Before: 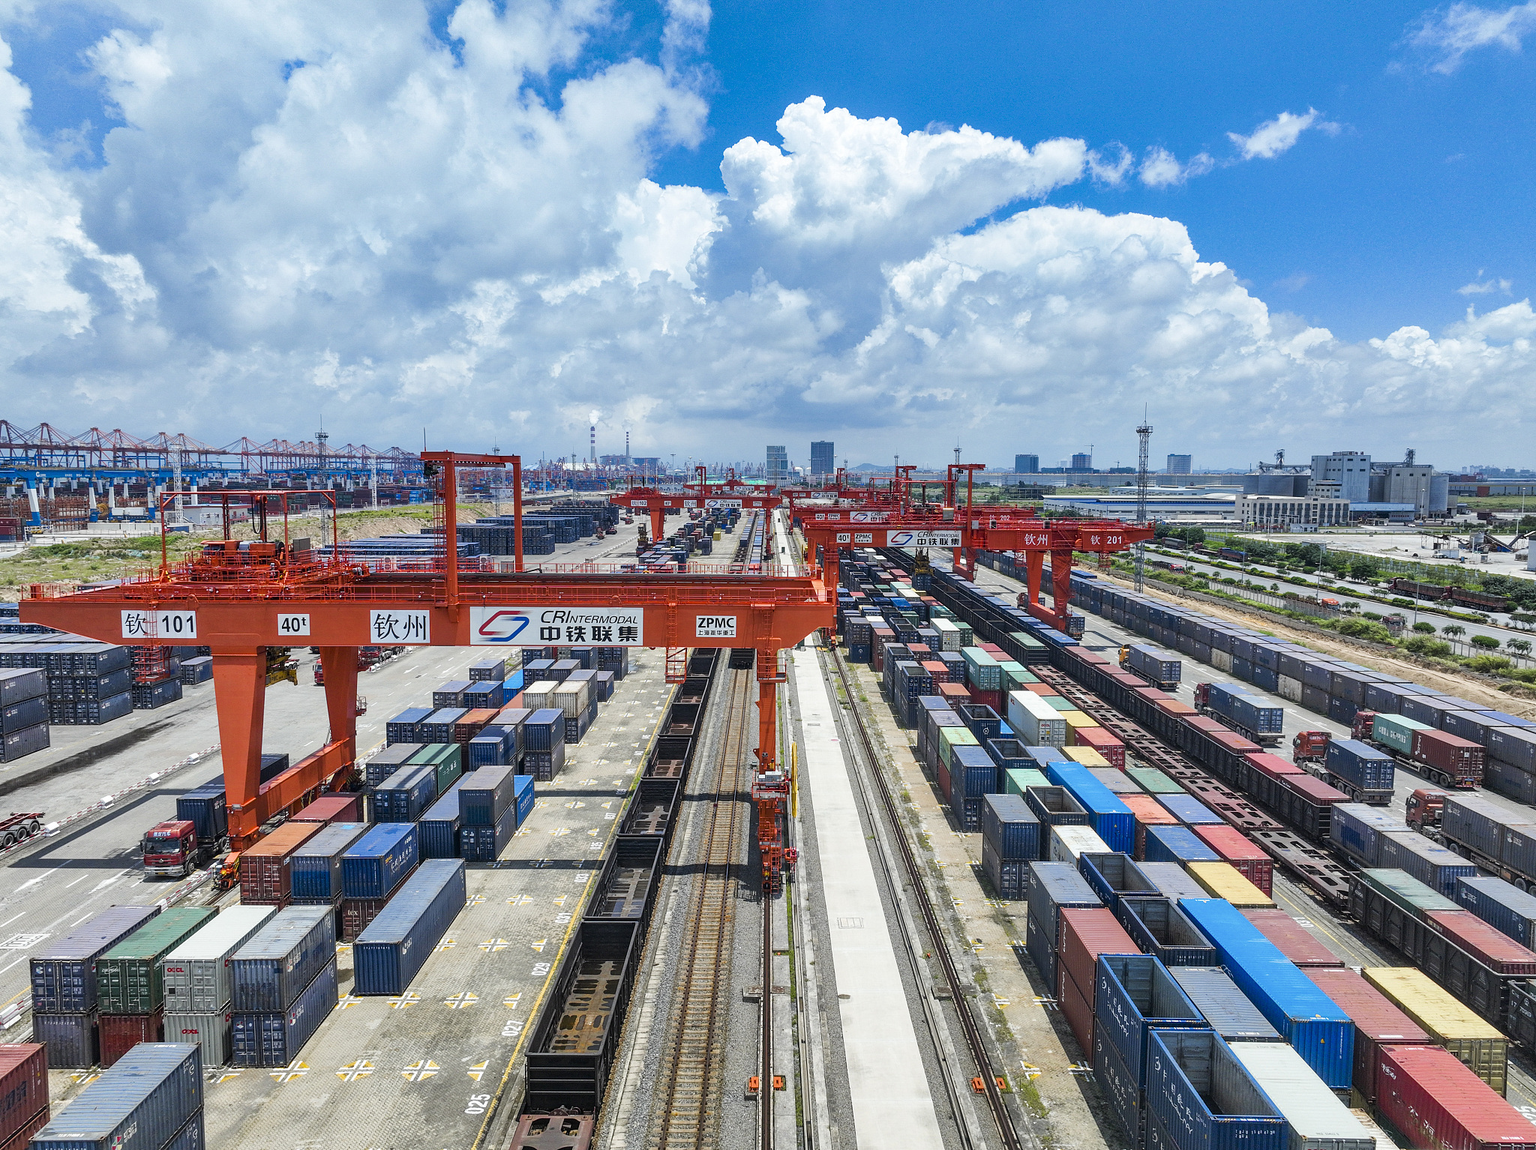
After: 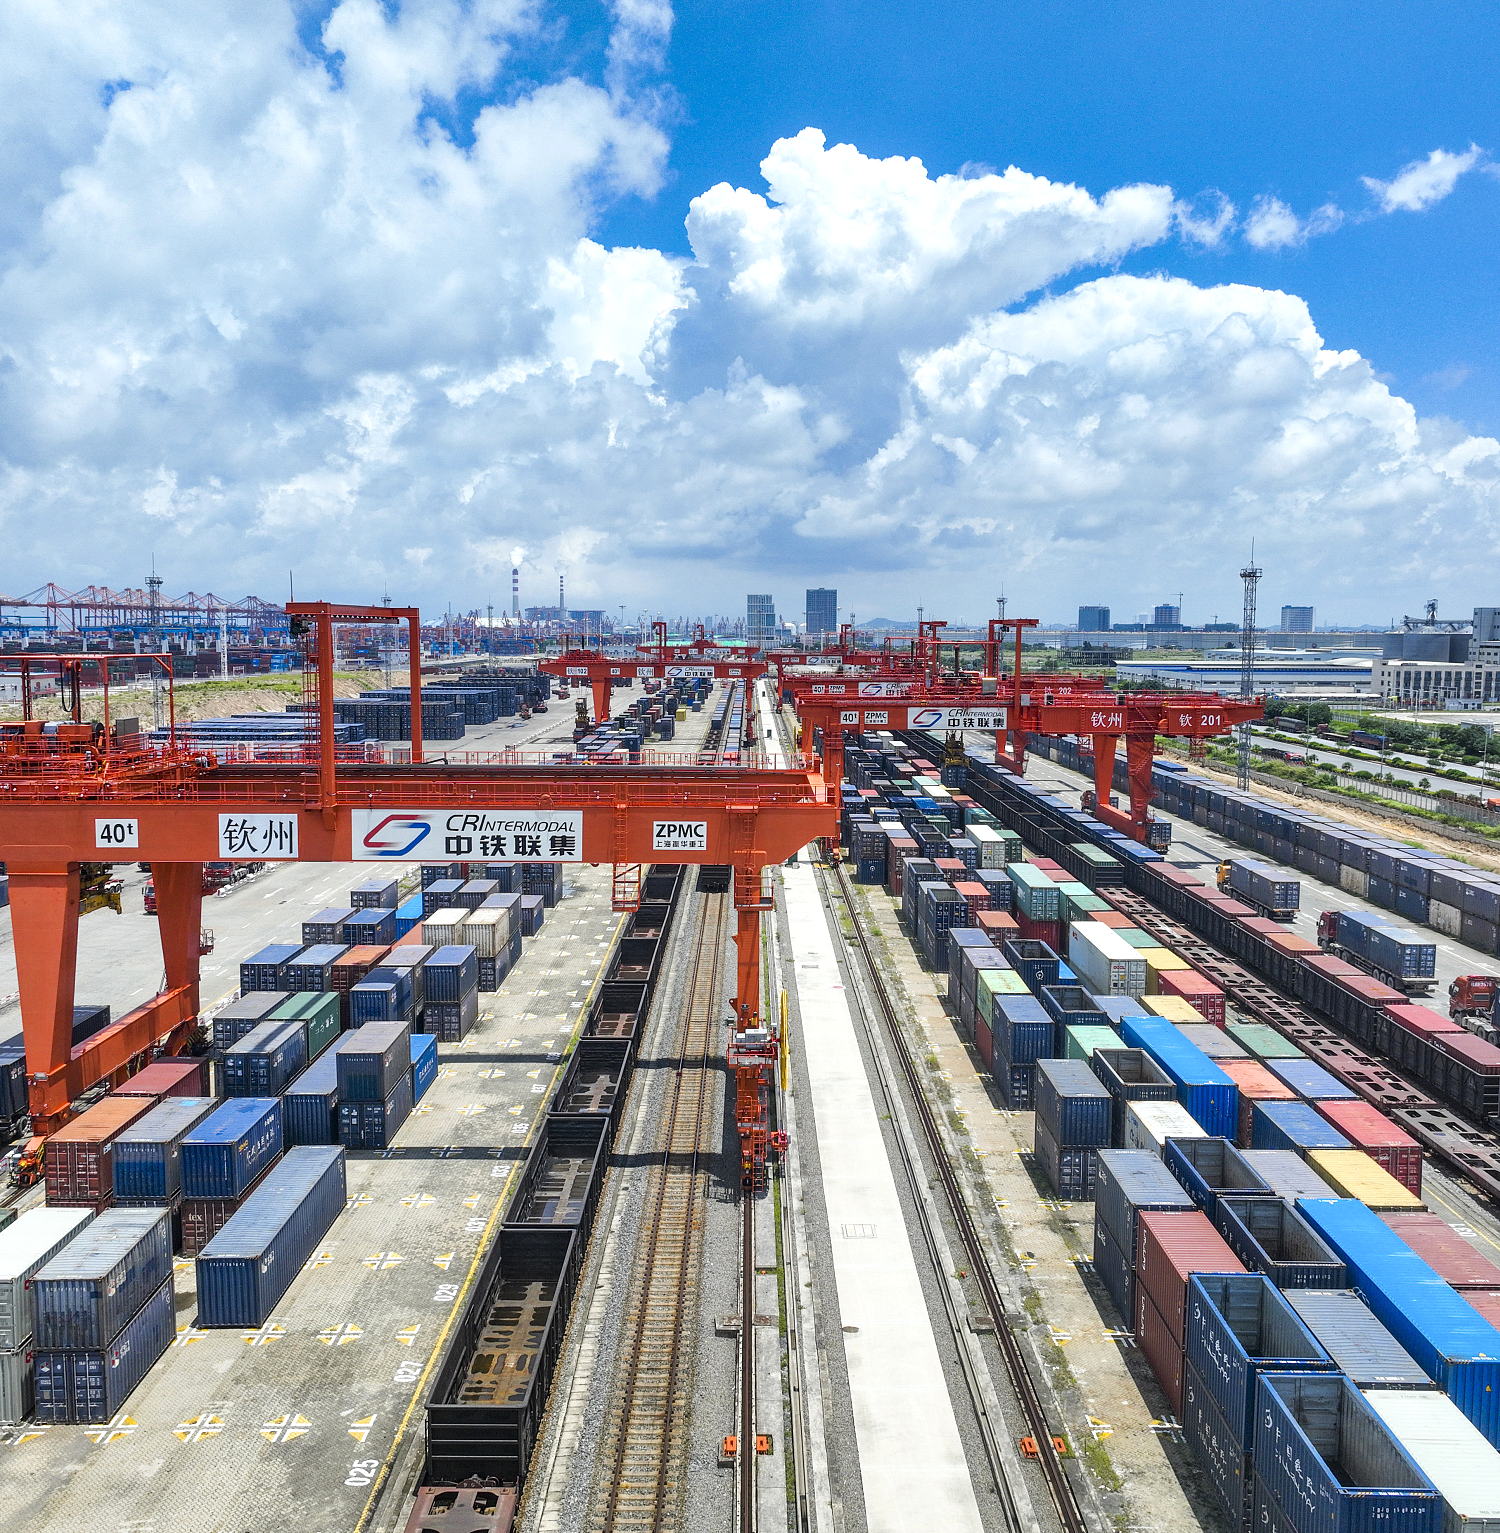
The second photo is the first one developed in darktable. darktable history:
exposure: exposure 0.2 EV, compensate highlight preservation false
crop: left 13.443%, right 13.31%
